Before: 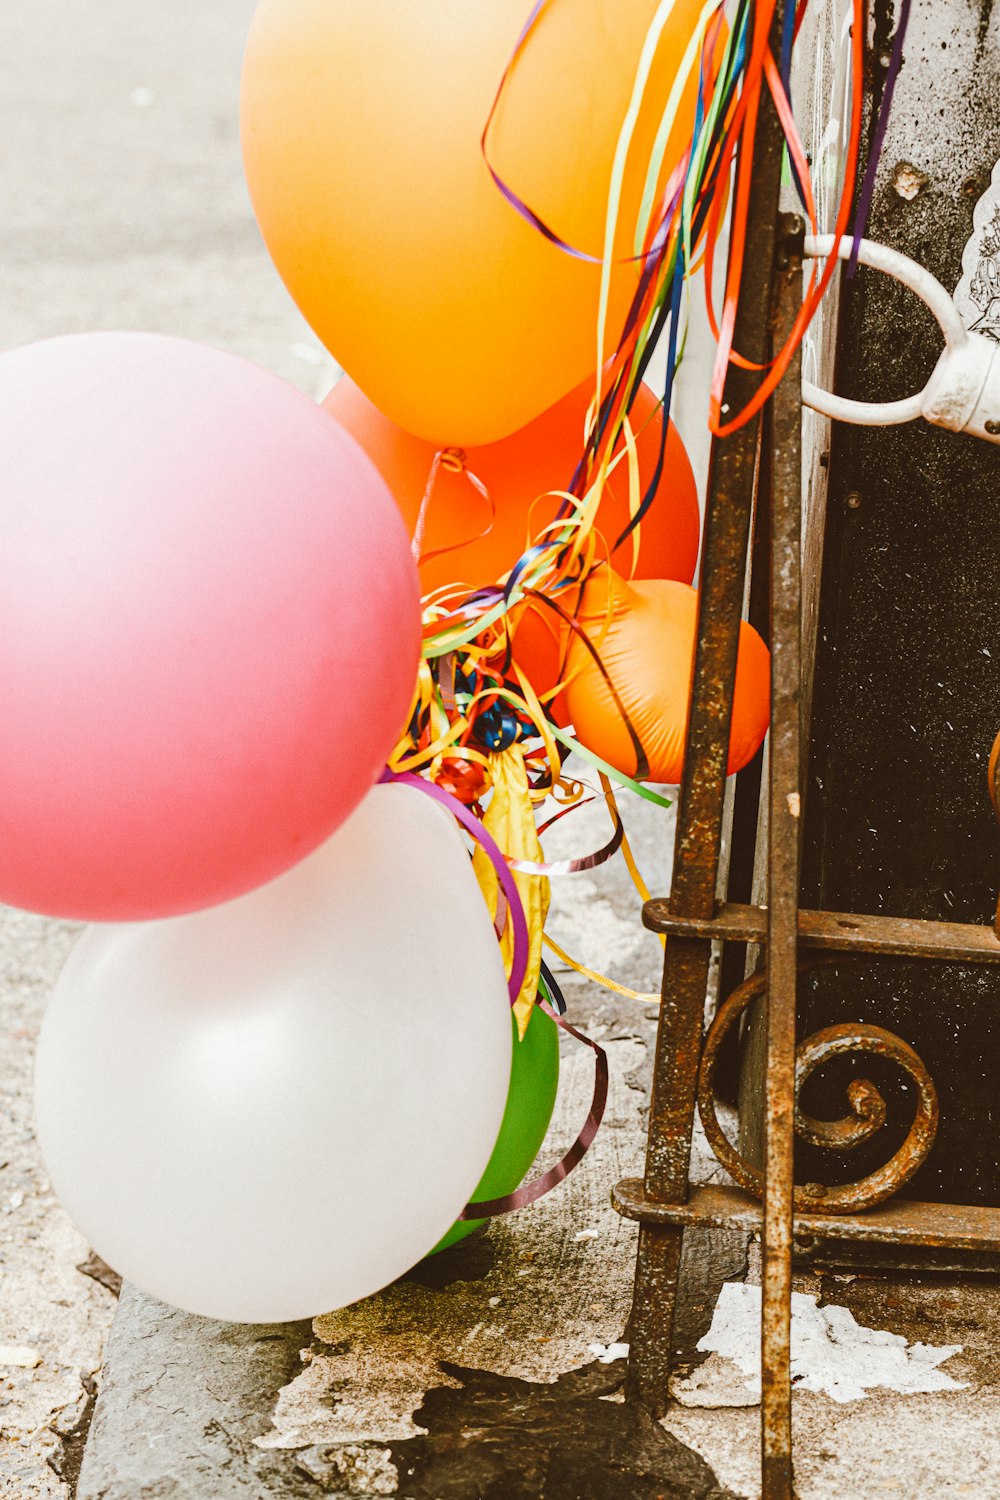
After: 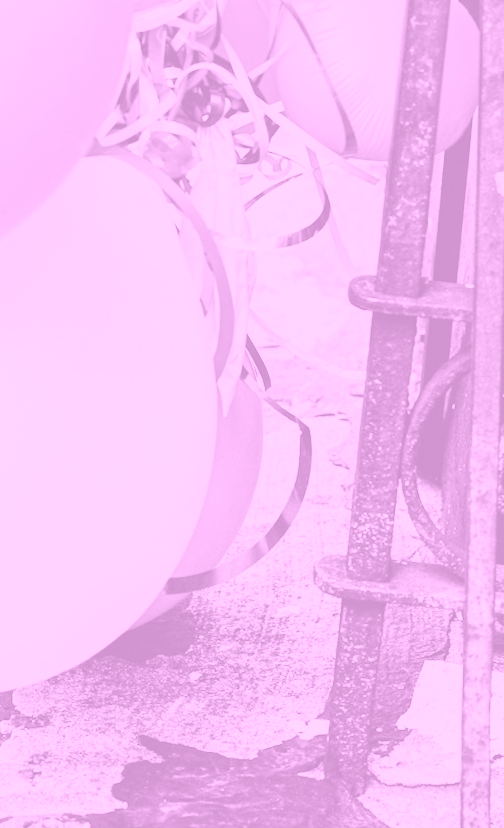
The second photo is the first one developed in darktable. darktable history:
local contrast: highlights 100%, shadows 100%, detail 120%, midtone range 0.2
crop: left 29.672%, top 41.786%, right 20.851%, bottom 3.487%
colorize: hue 331.2°, saturation 75%, source mix 30.28%, lightness 70.52%, version 1
filmic rgb: black relative exposure -6.98 EV, white relative exposure 5.63 EV, hardness 2.86
rotate and perspective: rotation 0.8°, automatic cropping off
